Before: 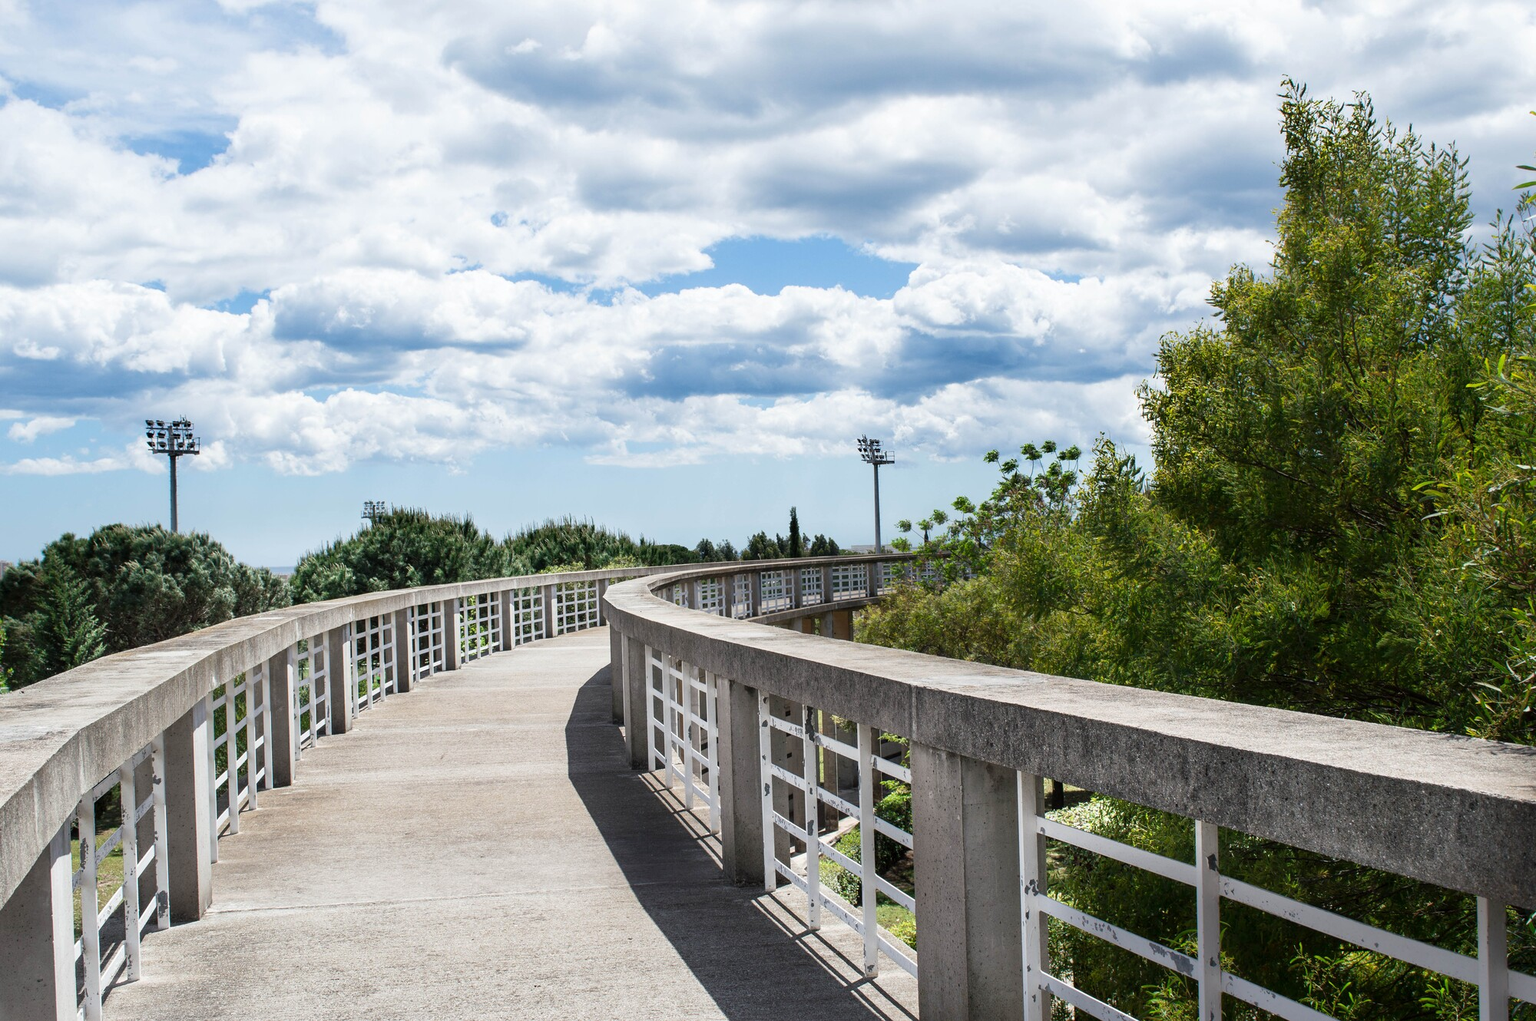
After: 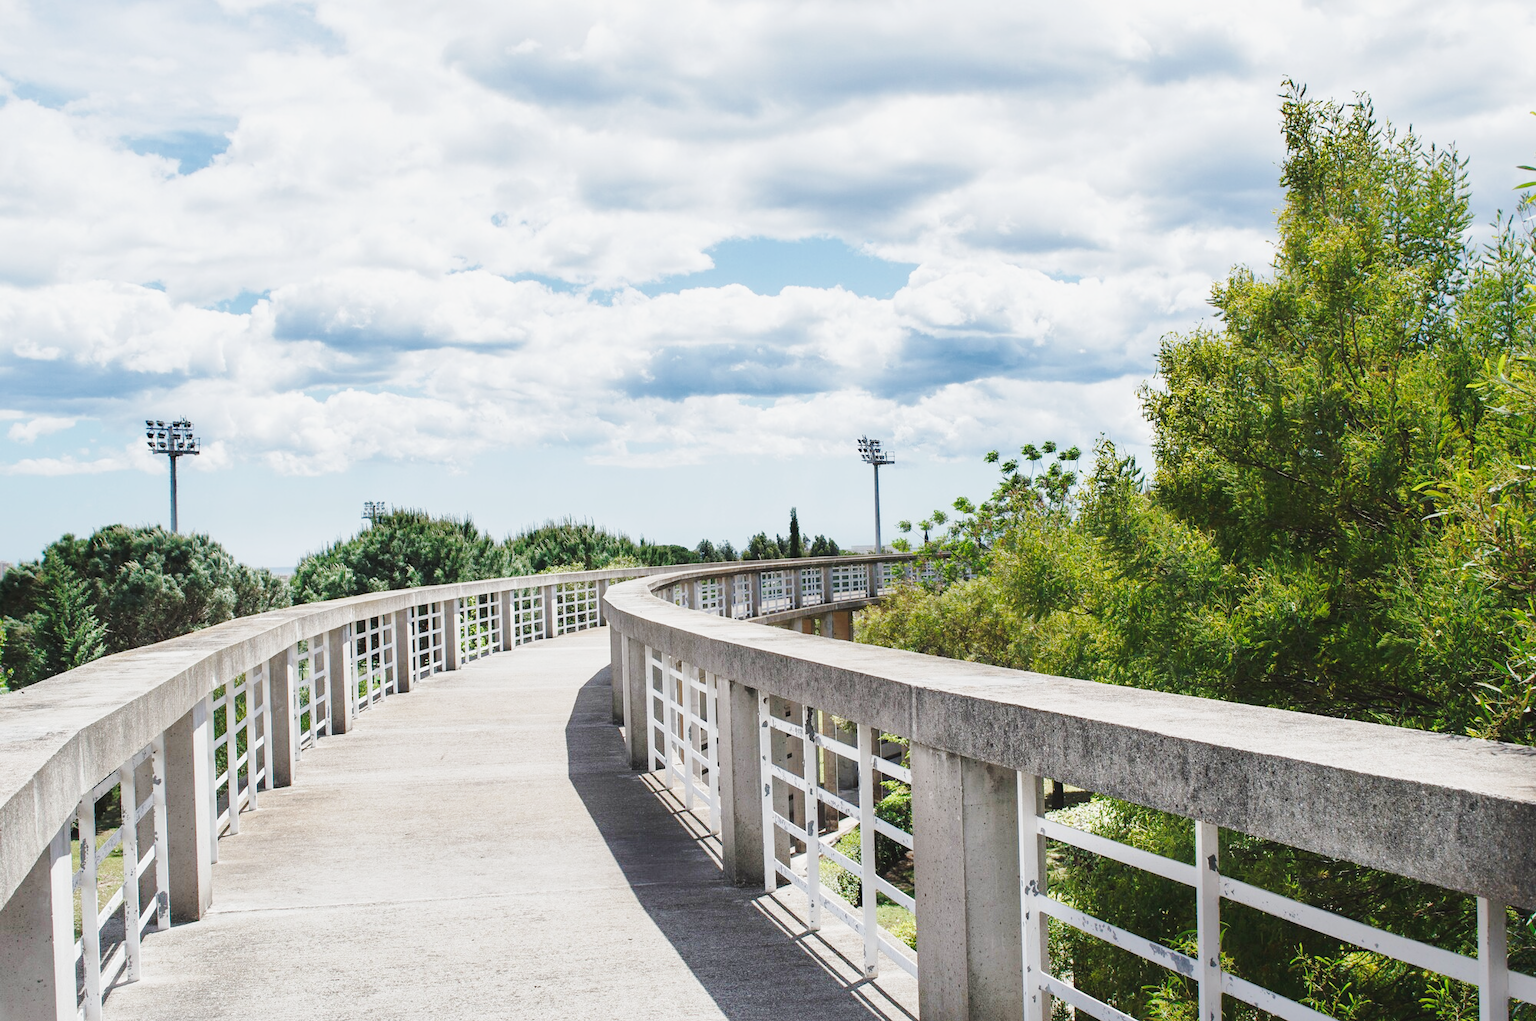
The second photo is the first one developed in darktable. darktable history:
base curve: curves: ch0 [(0, 0.007) (0.028, 0.063) (0.121, 0.311) (0.46, 0.743) (0.859, 0.957) (1, 1)], preserve colors none
shadows and highlights: shadows -20, white point adjustment -2, highlights -35
